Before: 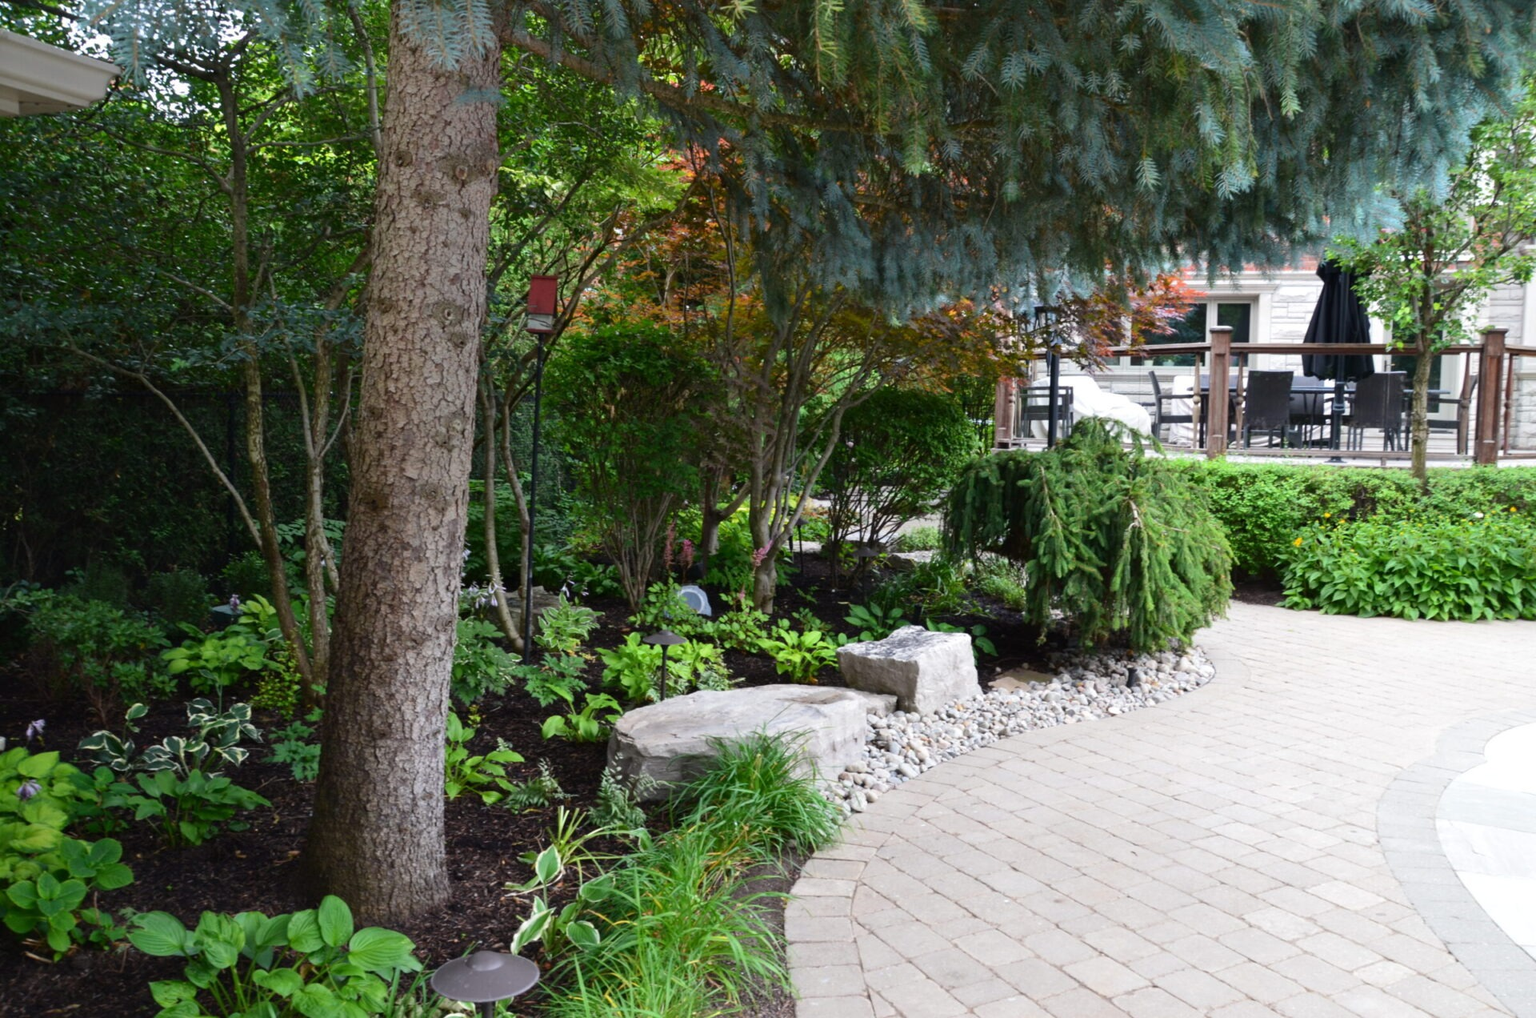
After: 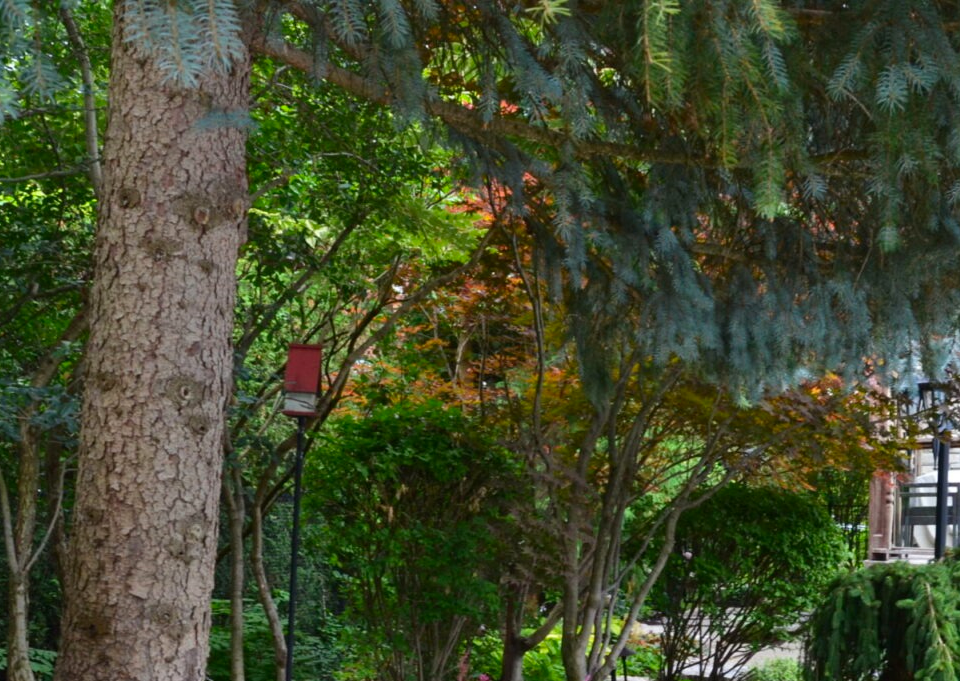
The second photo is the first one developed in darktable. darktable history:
crop: left 19.556%, right 30.401%, bottom 46.458%
contrast brightness saturation: saturation 0.13
shadows and highlights: shadows 4.1, highlights -17.6, soften with gaussian
